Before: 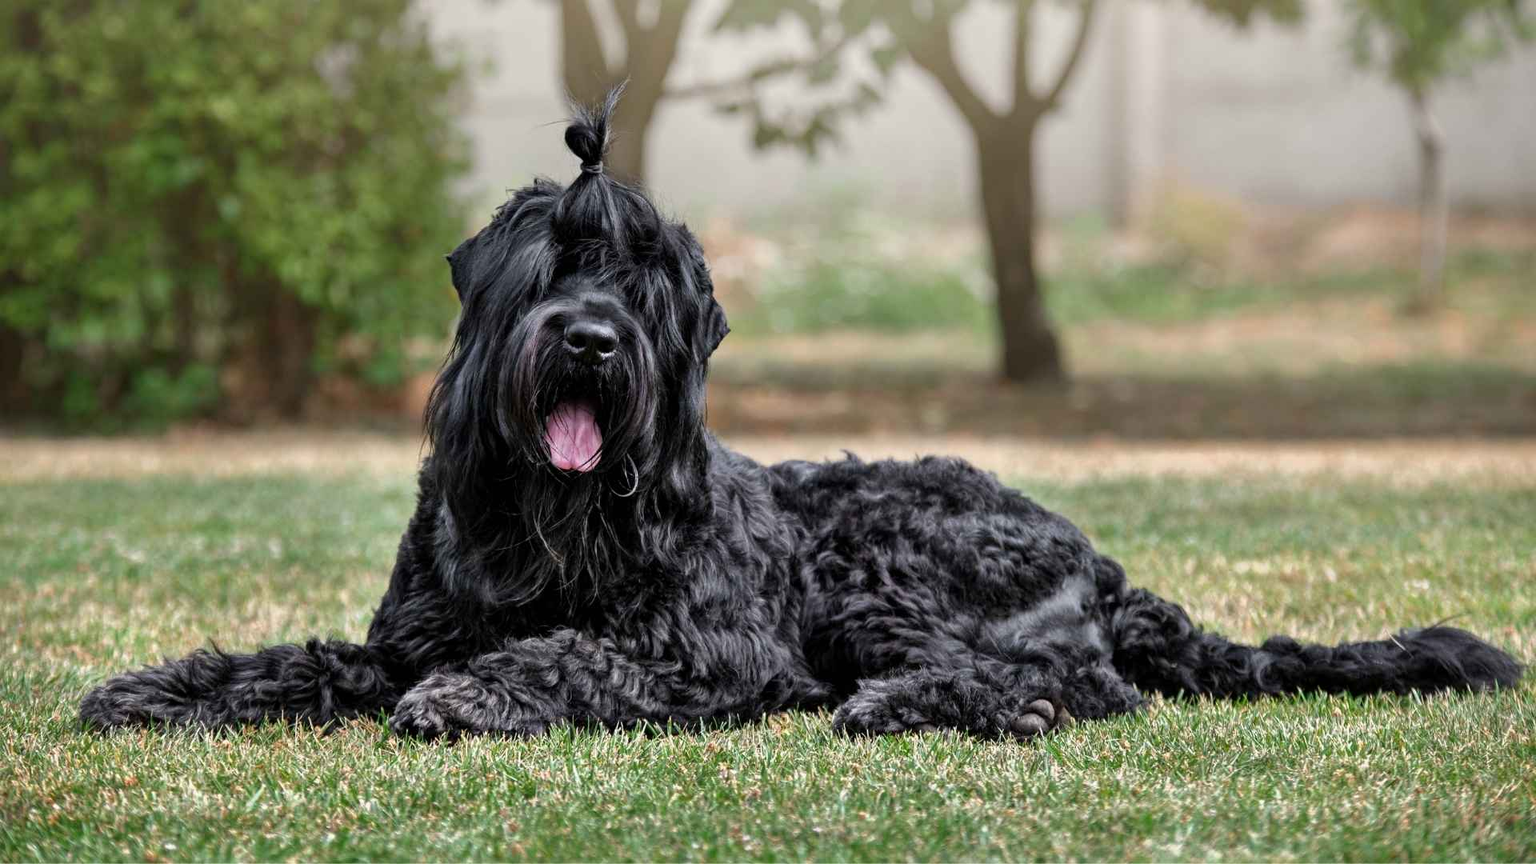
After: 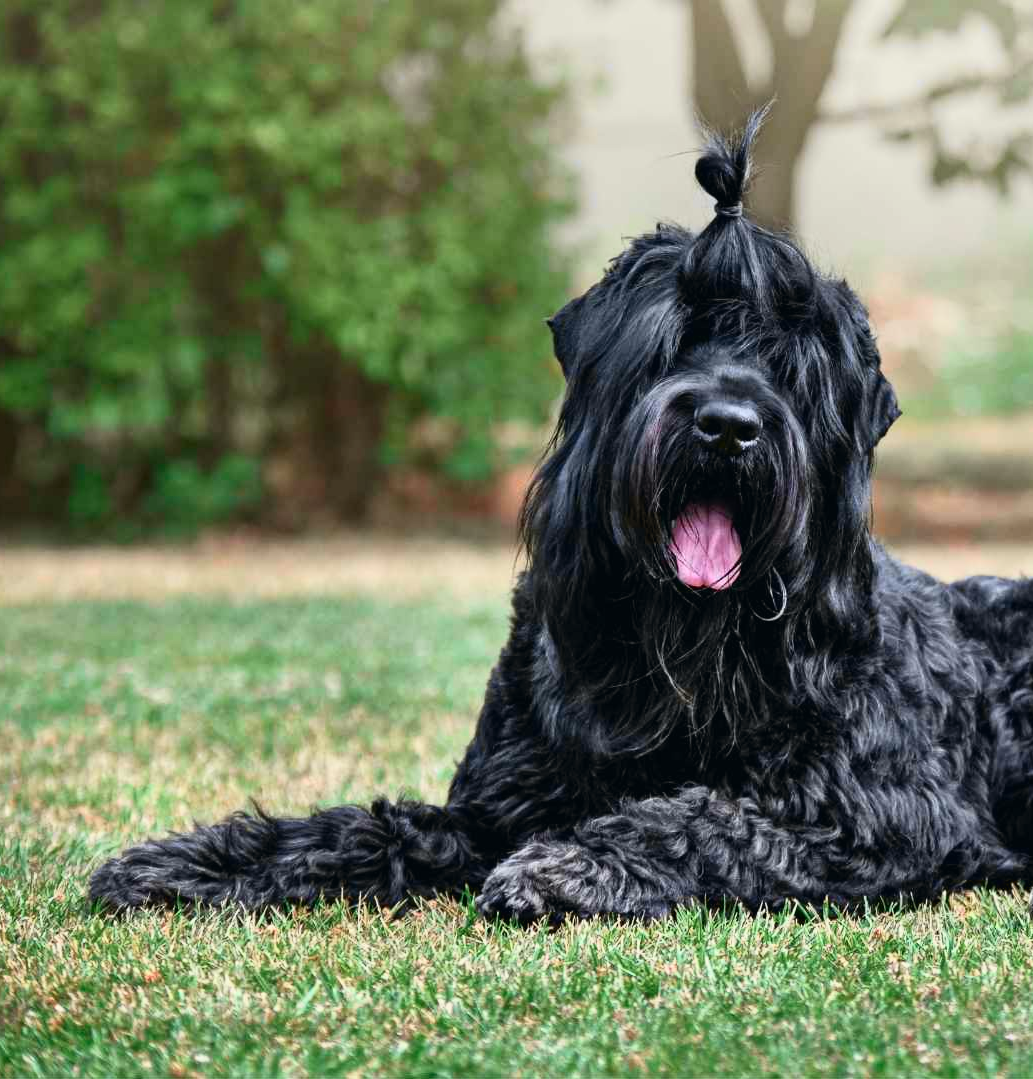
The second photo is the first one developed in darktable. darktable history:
crop: left 0.587%, right 45.588%, bottom 0.086%
tone curve: curves: ch0 [(0, 0.013) (0.104, 0.103) (0.258, 0.267) (0.448, 0.487) (0.709, 0.794) (0.886, 0.922) (0.994, 0.971)]; ch1 [(0, 0) (0.335, 0.298) (0.446, 0.413) (0.488, 0.484) (0.515, 0.508) (0.566, 0.593) (0.635, 0.661) (1, 1)]; ch2 [(0, 0) (0.314, 0.301) (0.437, 0.403) (0.502, 0.494) (0.528, 0.54) (0.557, 0.559) (0.612, 0.62) (0.715, 0.691) (1, 1)], color space Lab, independent channels, preserve colors none
tone equalizer: on, module defaults
